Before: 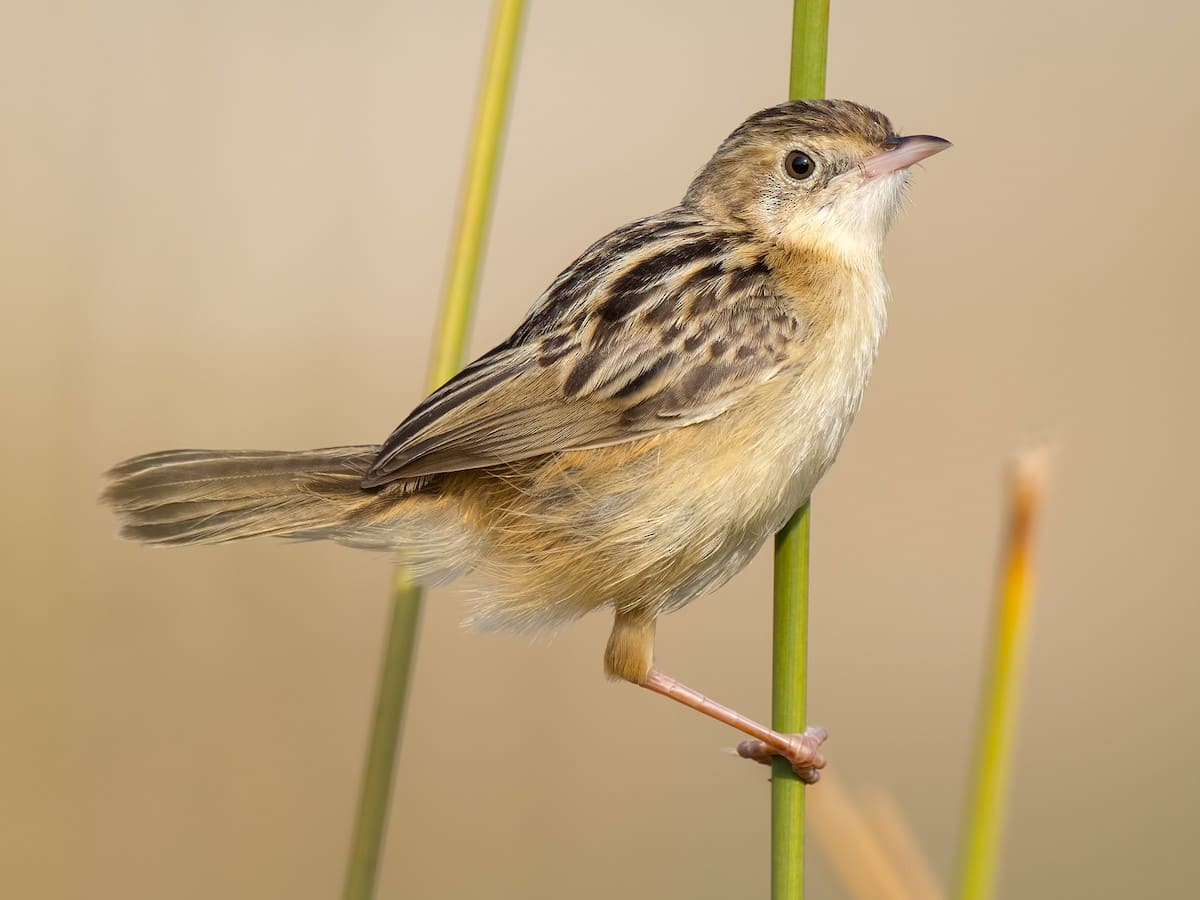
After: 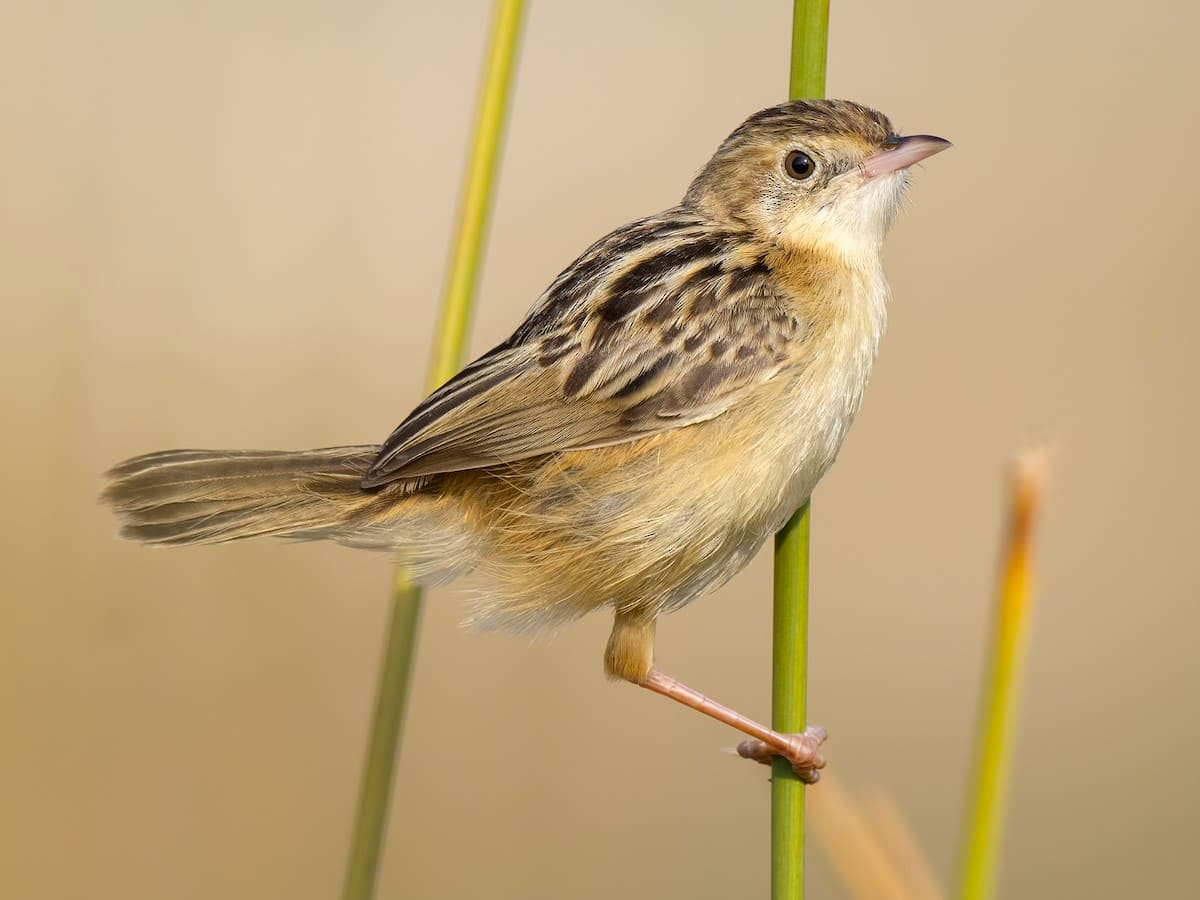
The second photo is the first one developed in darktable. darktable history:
color balance rgb: perceptual saturation grading › global saturation 0.522%, global vibrance 20%
